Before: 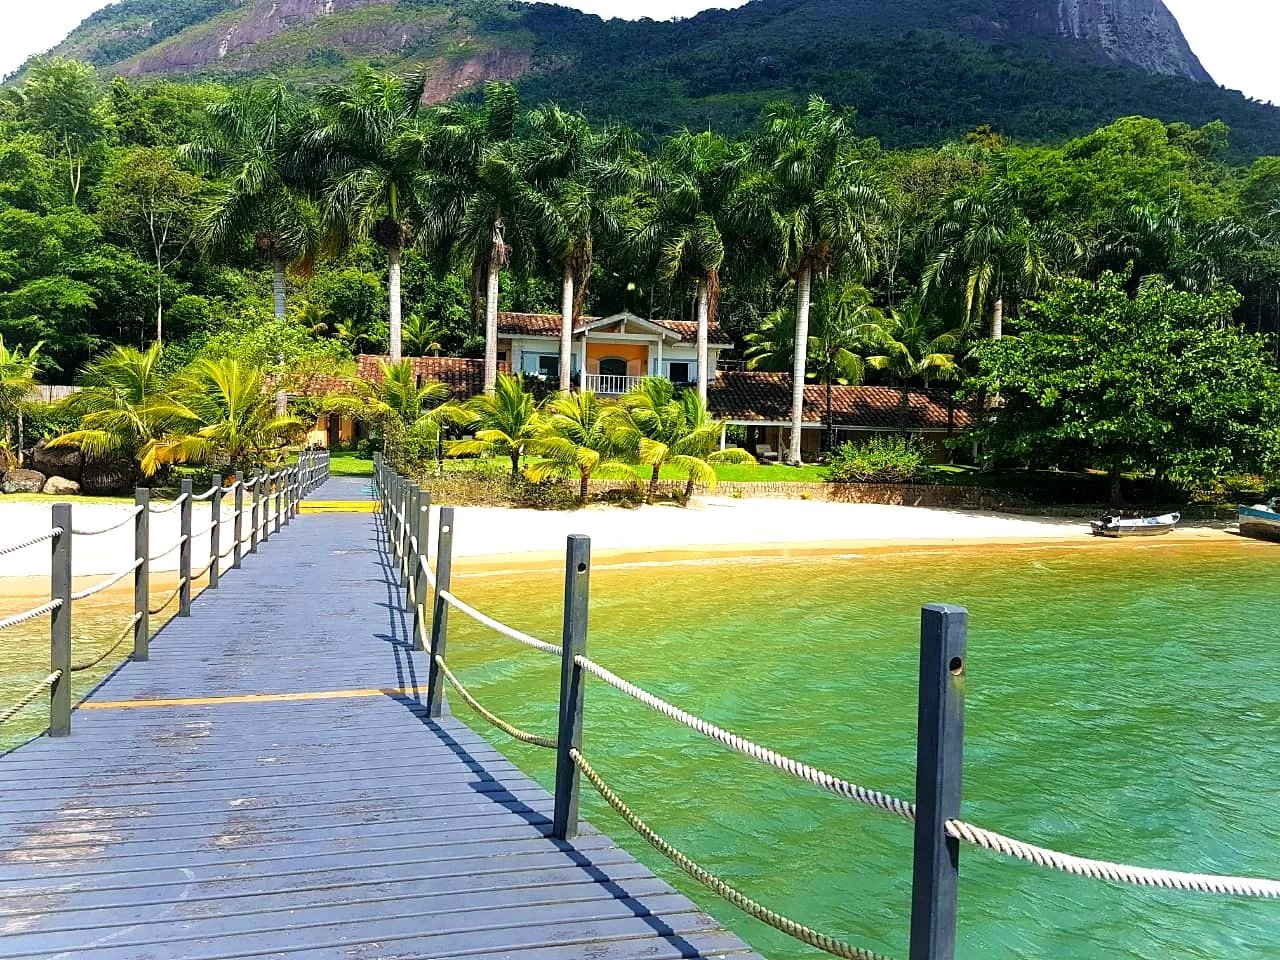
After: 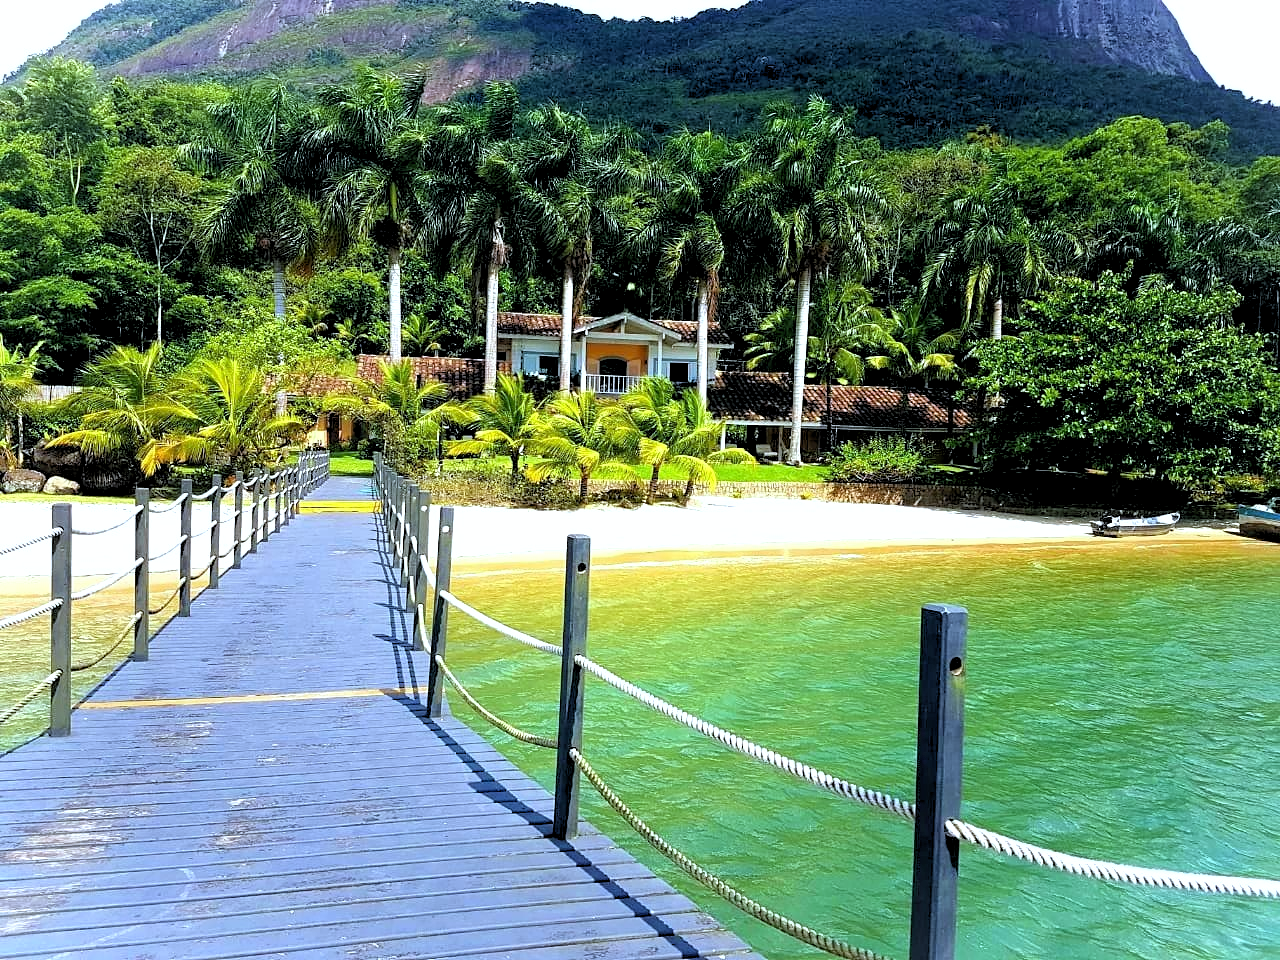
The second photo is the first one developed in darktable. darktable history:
white balance: red 0.924, blue 1.095
rgb levels: levels [[0.01, 0.419, 0.839], [0, 0.5, 1], [0, 0.5, 1]]
